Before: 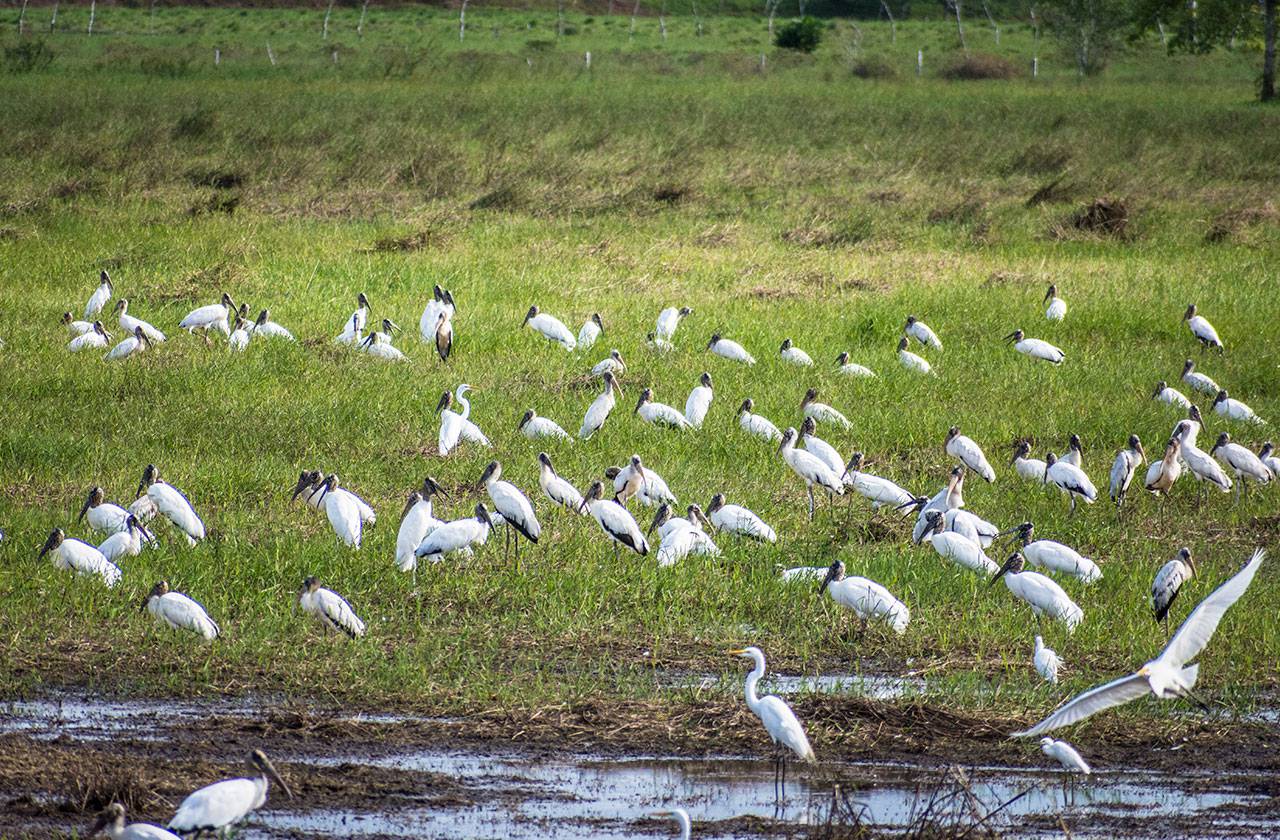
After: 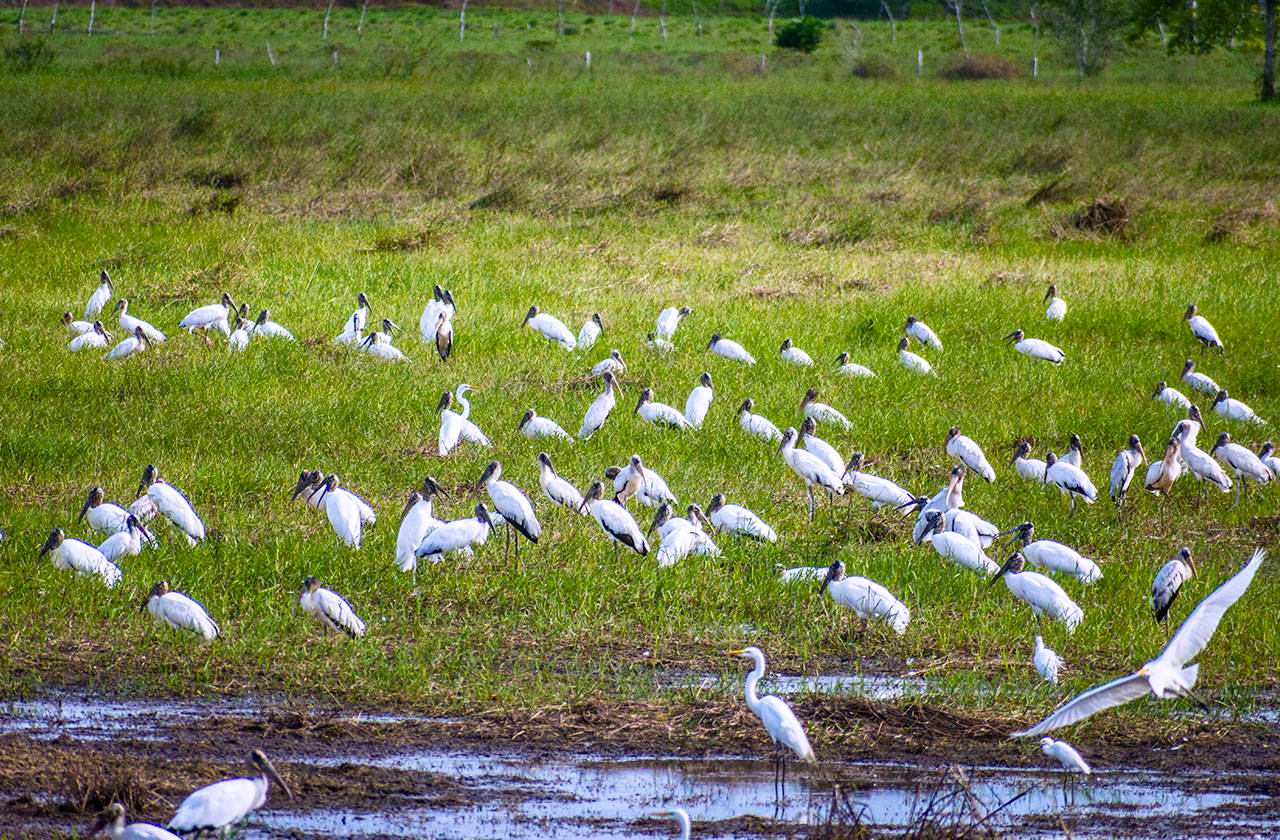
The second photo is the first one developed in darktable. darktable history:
color balance rgb: perceptual saturation grading › global saturation 35%, perceptual saturation grading › highlights -25%, perceptual saturation grading › shadows 50%
white balance: red 1.004, blue 1.096
